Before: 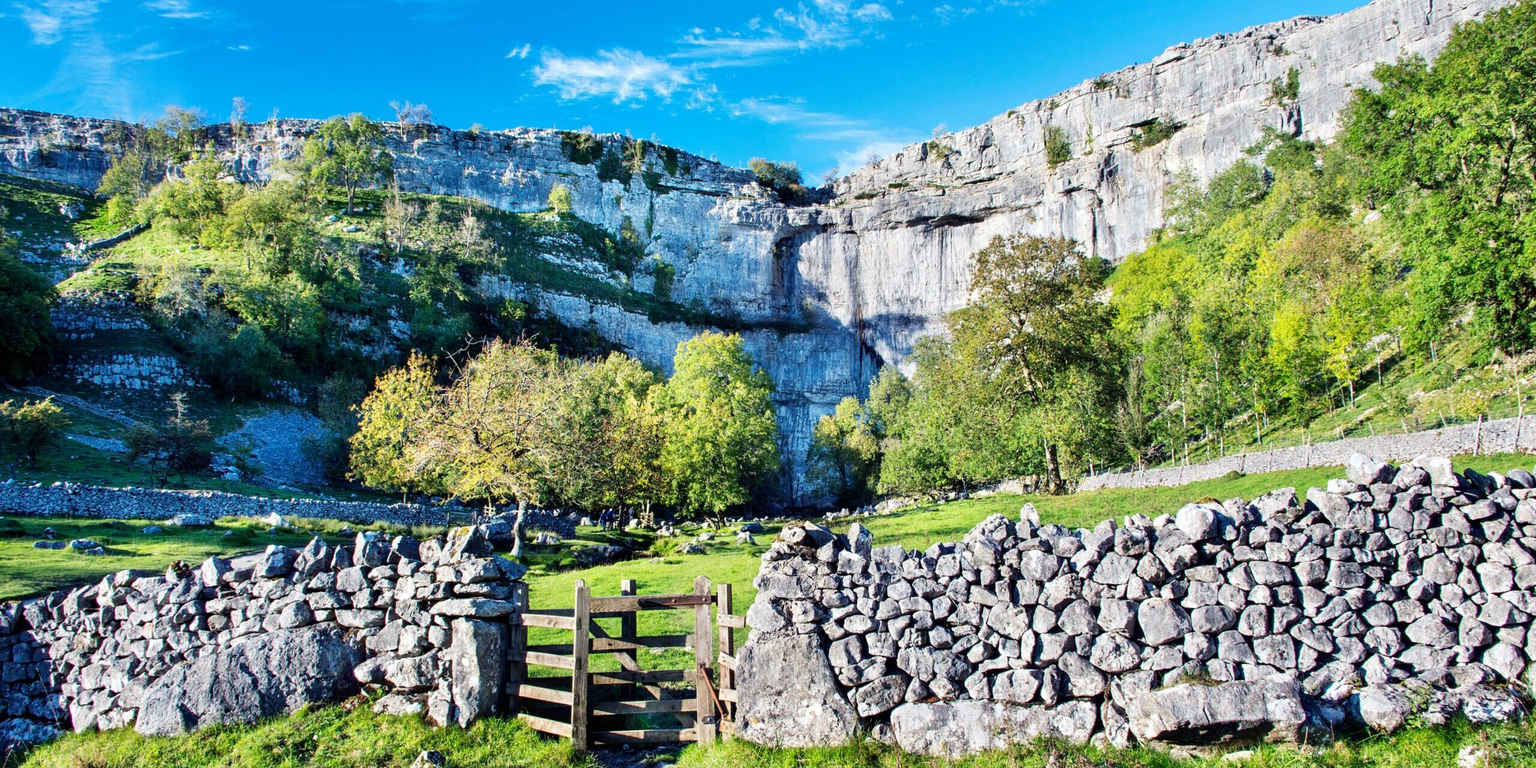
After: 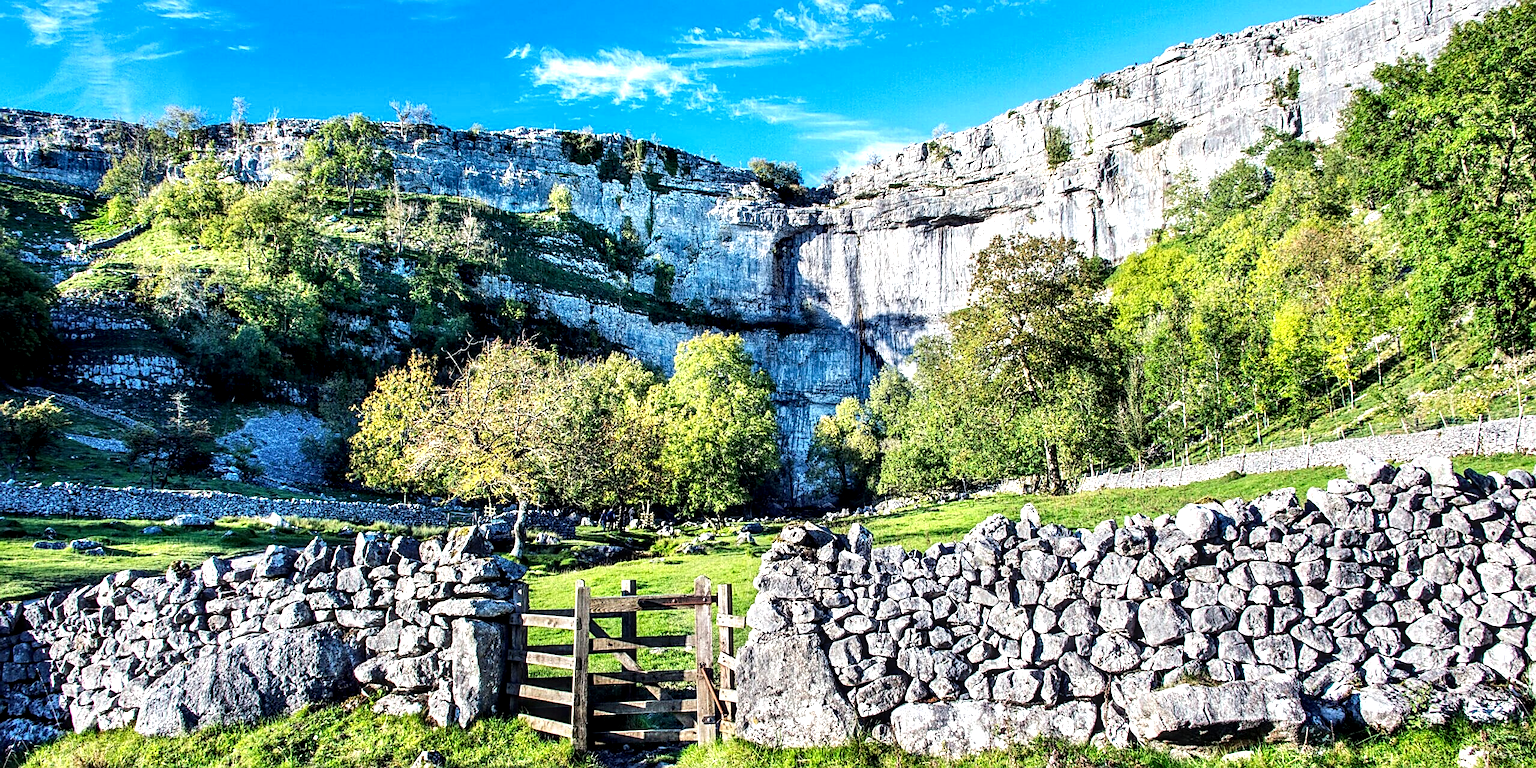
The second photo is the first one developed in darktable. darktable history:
rotate and perspective: automatic cropping off
sharpen: on, module defaults
local contrast: detail 150%
tone equalizer: -8 EV -0.417 EV, -7 EV -0.389 EV, -6 EV -0.333 EV, -5 EV -0.222 EV, -3 EV 0.222 EV, -2 EV 0.333 EV, -1 EV 0.389 EV, +0 EV 0.417 EV, edges refinement/feathering 500, mask exposure compensation -1.57 EV, preserve details no
